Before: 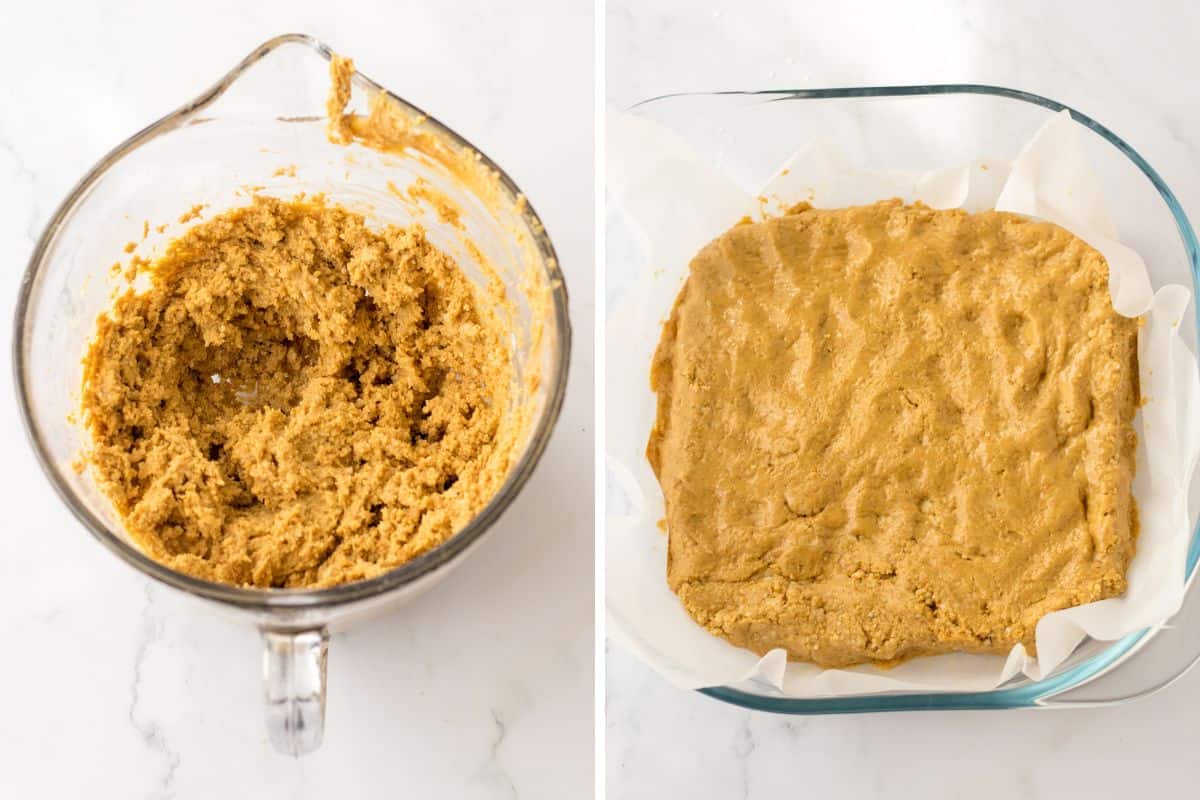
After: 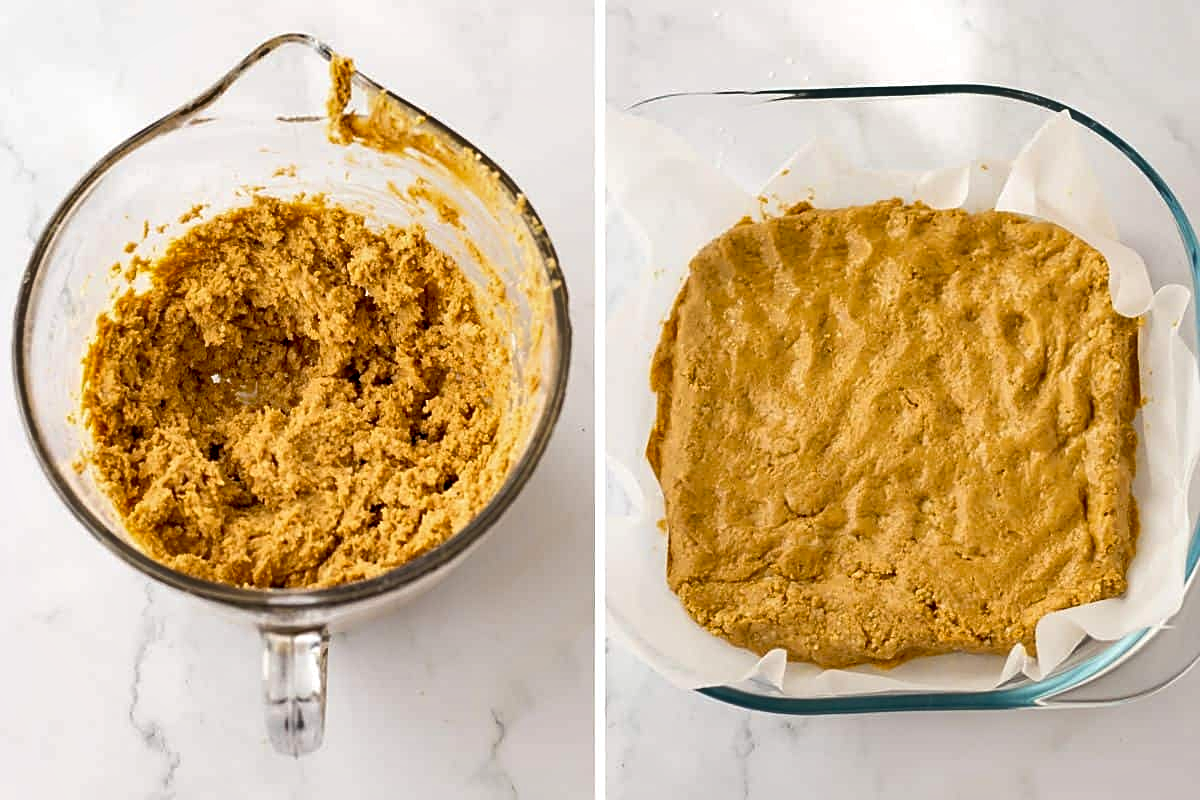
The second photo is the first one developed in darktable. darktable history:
exposure: black level correction 0.01, exposure 0.014 EV, compensate highlight preservation false
shadows and highlights: shadows 60, soften with gaussian
sharpen: on, module defaults
